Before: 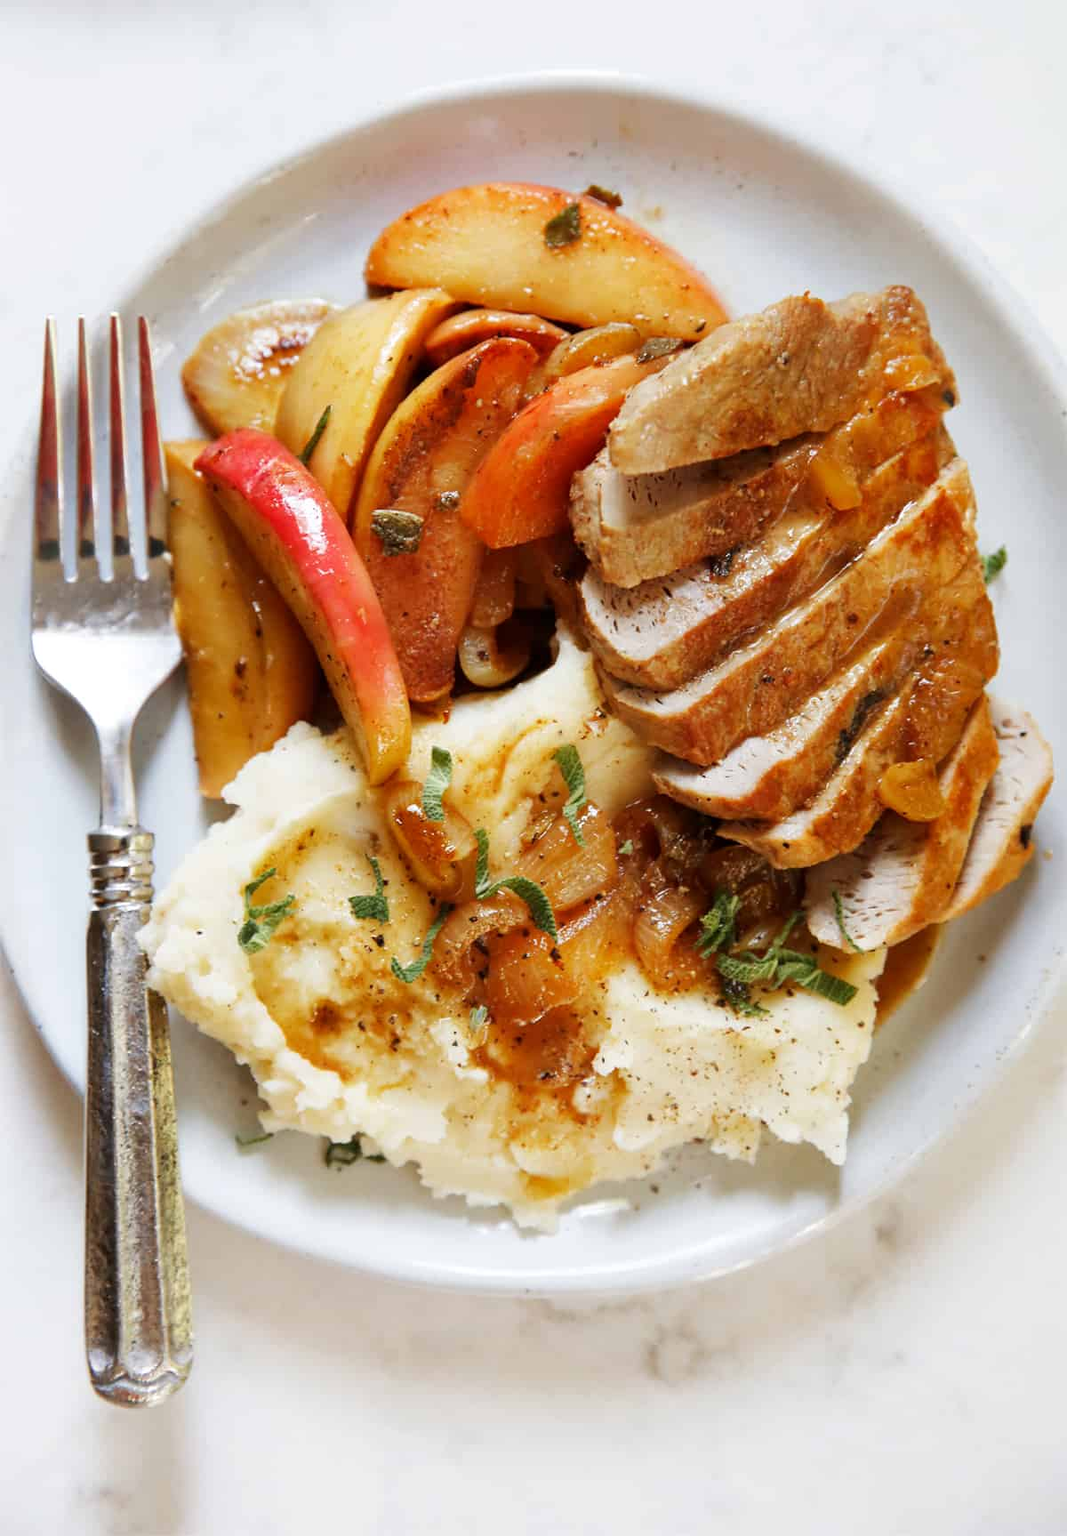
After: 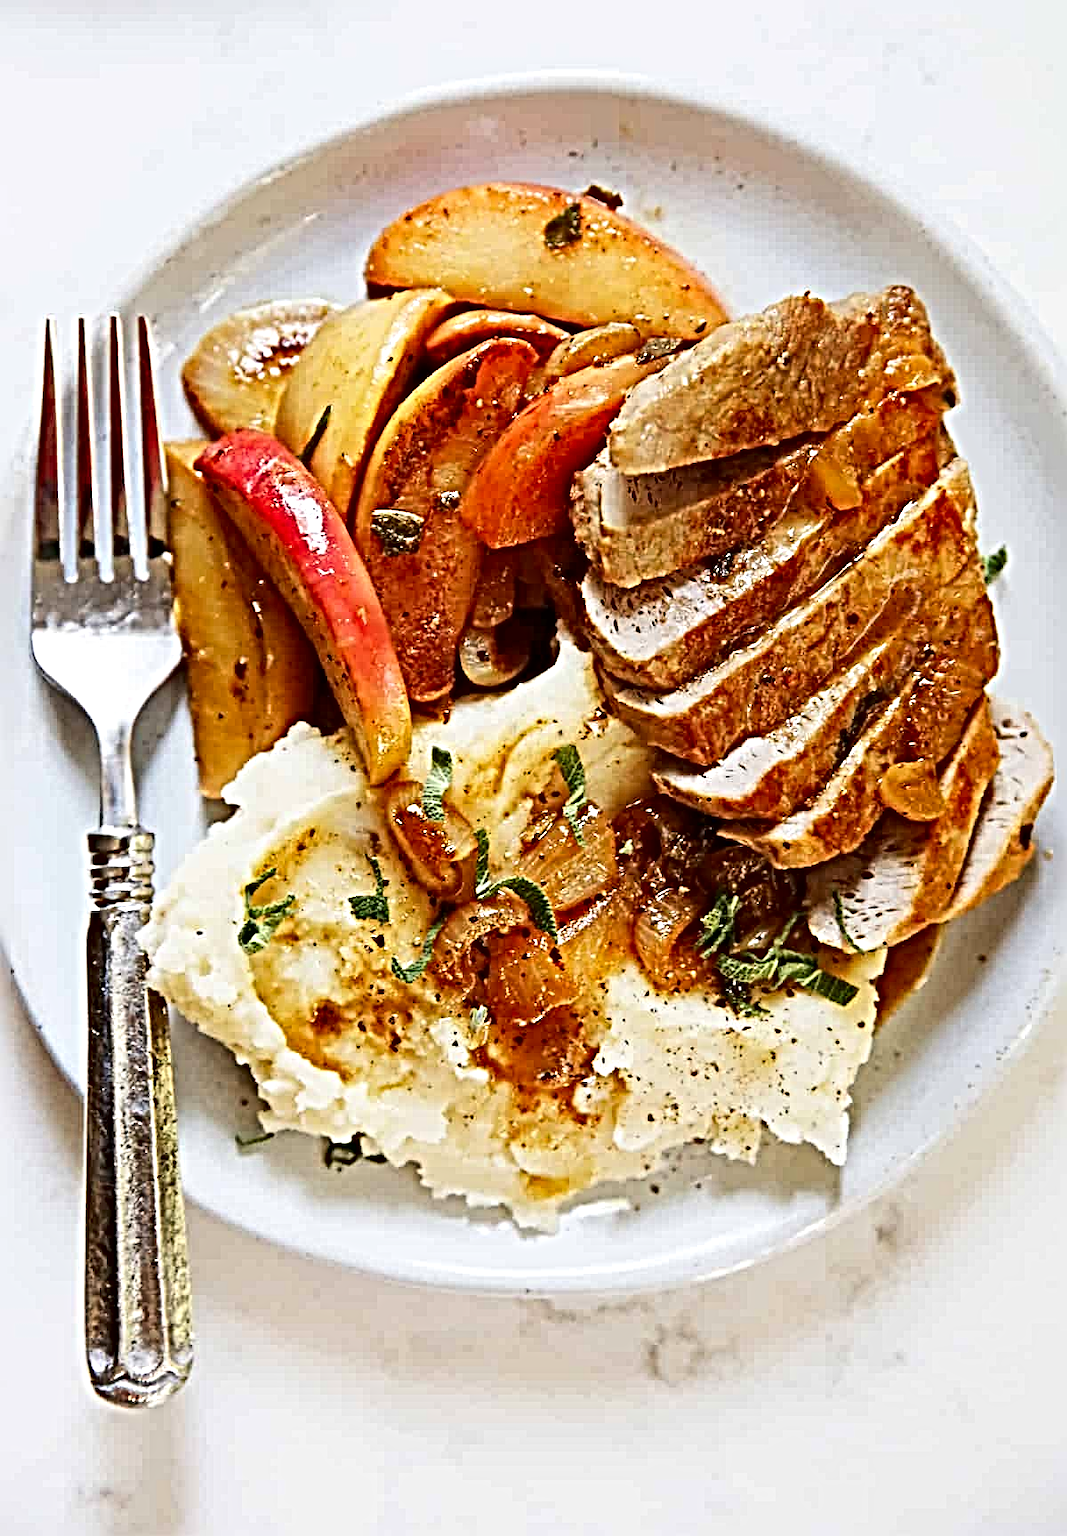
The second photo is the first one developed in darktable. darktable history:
contrast brightness saturation: contrast 0.15, brightness -0.011, saturation 0.096
sharpen: radius 6.284, amount 1.807, threshold 0.056
